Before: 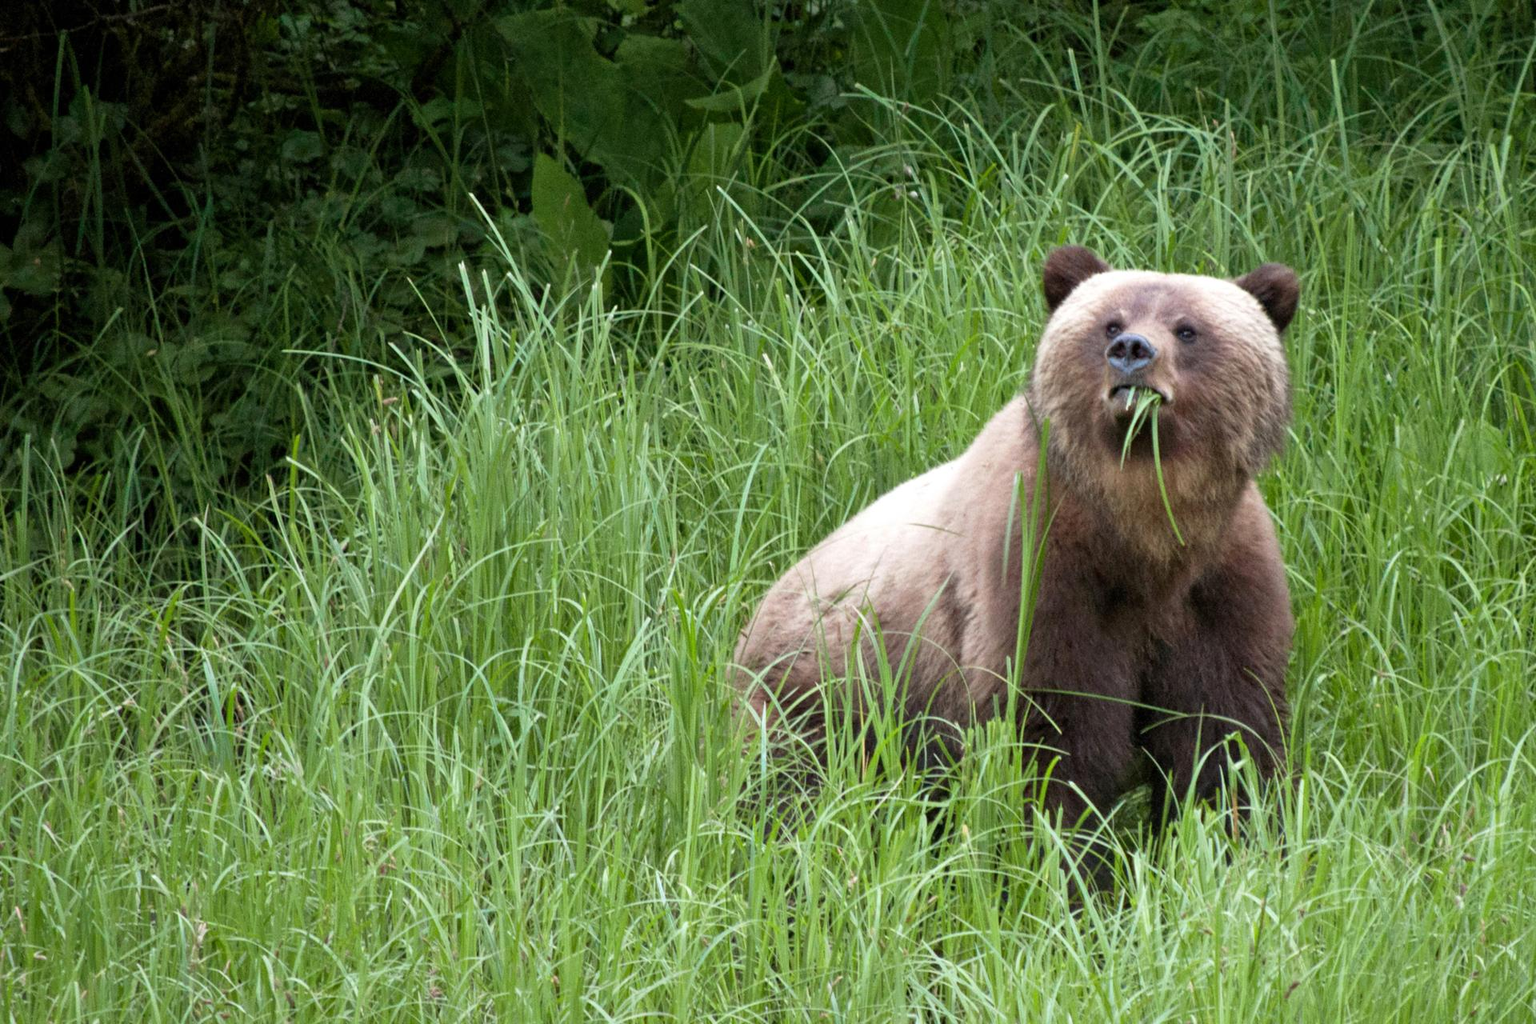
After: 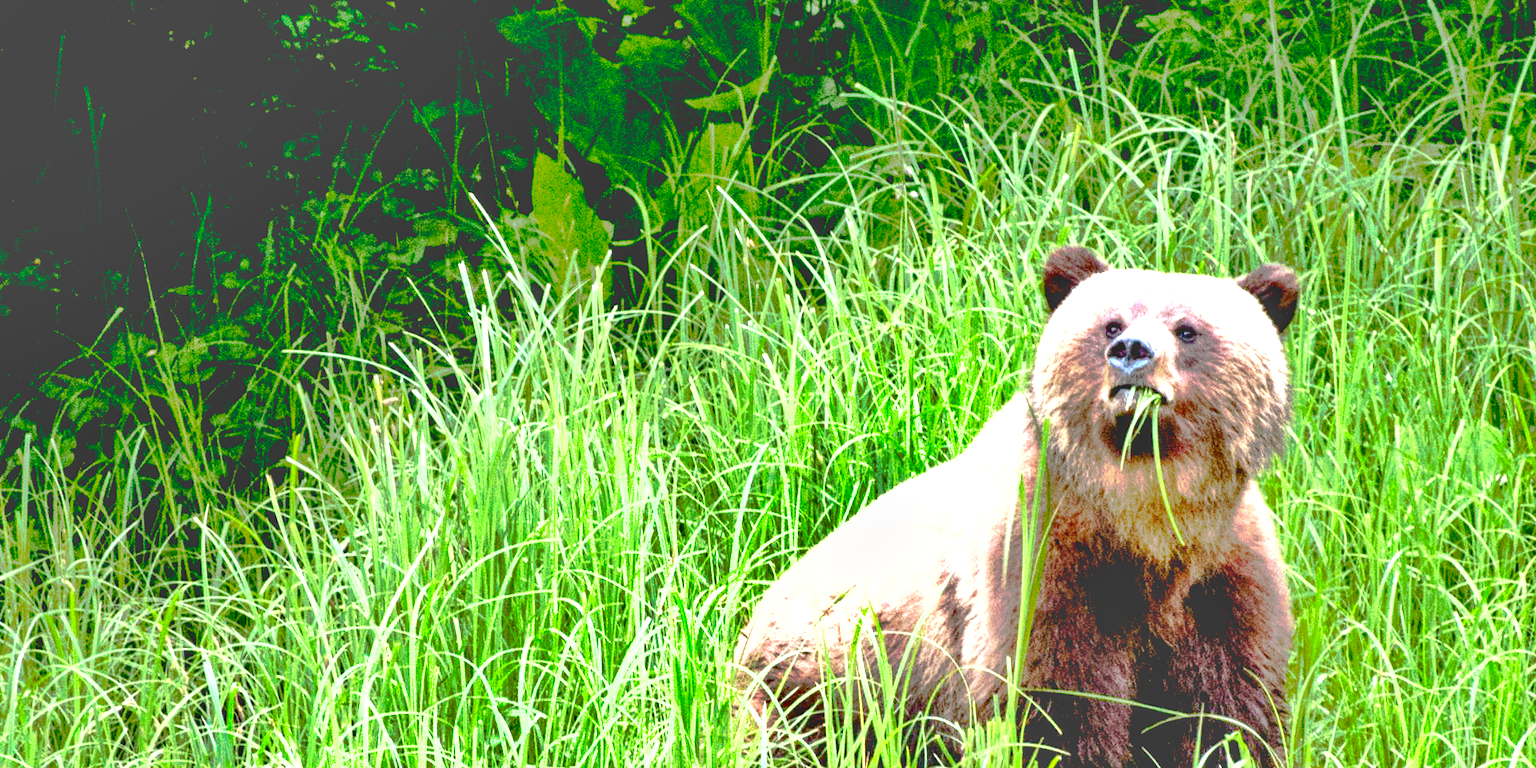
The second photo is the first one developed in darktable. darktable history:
crop: bottom 24.983%
base curve: curves: ch0 [(0.065, 0.026) (0.236, 0.358) (0.53, 0.546) (0.777, 0.841) (0.924, 0.992)], preserve colors none
tone equalizer: -8 EV -0.737 EV, -7 EV -0.73 EV, -6 EV -0.618 EV, -5 EV -0.366 EV, -3 EV 0.384 EV, -2 EV 0.6 EV, -1 EV 0.684 EV, +0 EV 0.78 EV
local contrast: on, module defaults
contrast brightness saturation: contrast -0.174, saturation 0.188
shadows and highlights: soften with gaussian
exposure: black level correction 0, exposure 1.106 EV, compensate highlight preservation false
